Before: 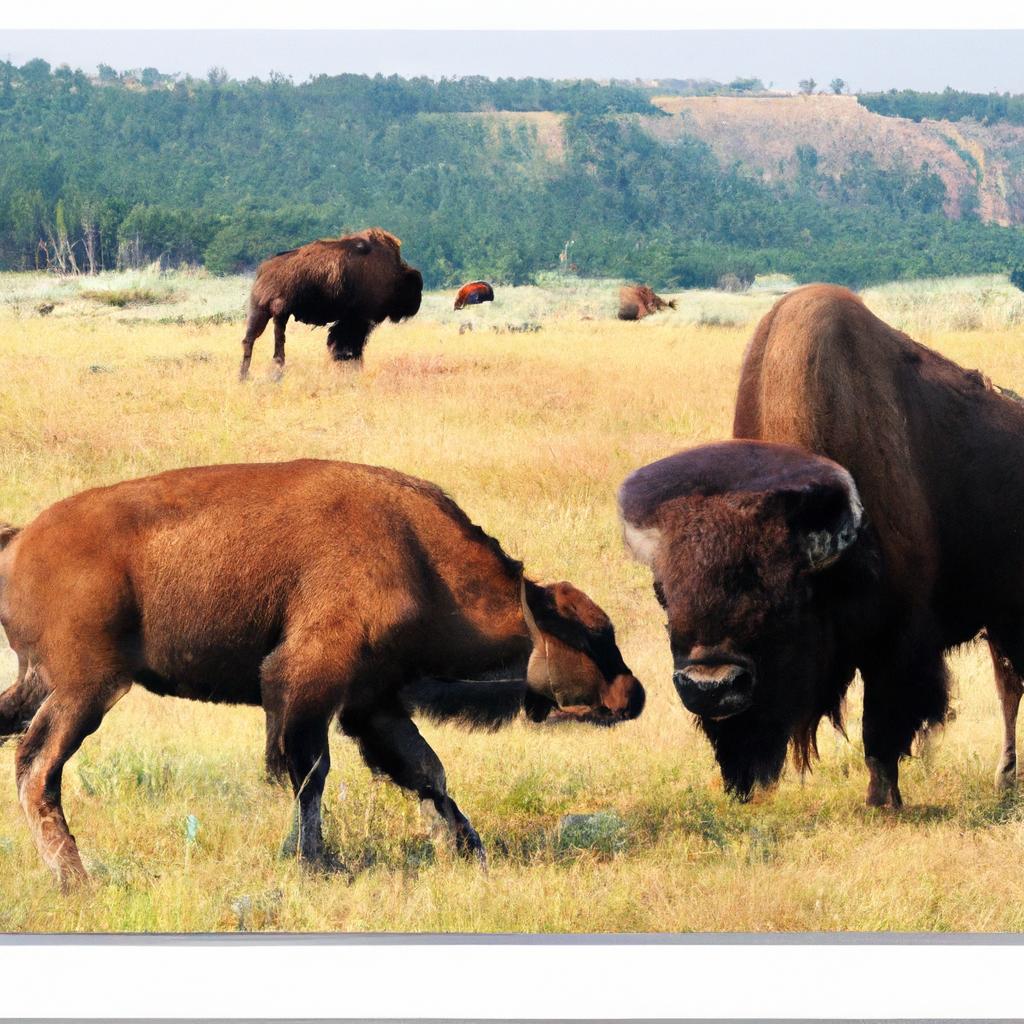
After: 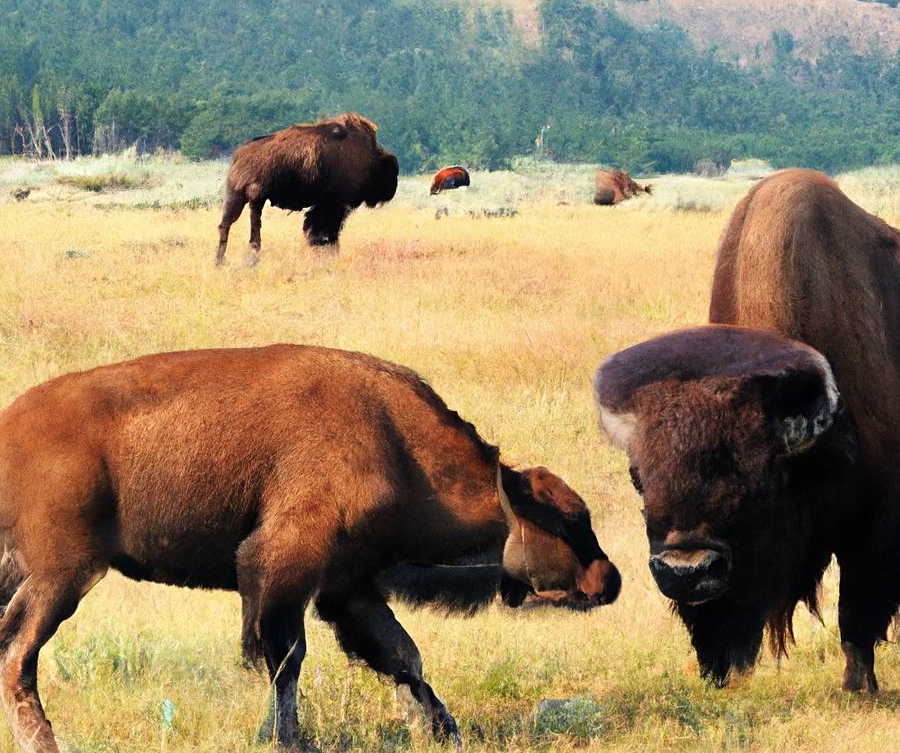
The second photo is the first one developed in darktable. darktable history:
crop and rotate: left 2.425%, top 11.305%, right 9.6%, bottom 15.08%
sharpen: amount 0.2
